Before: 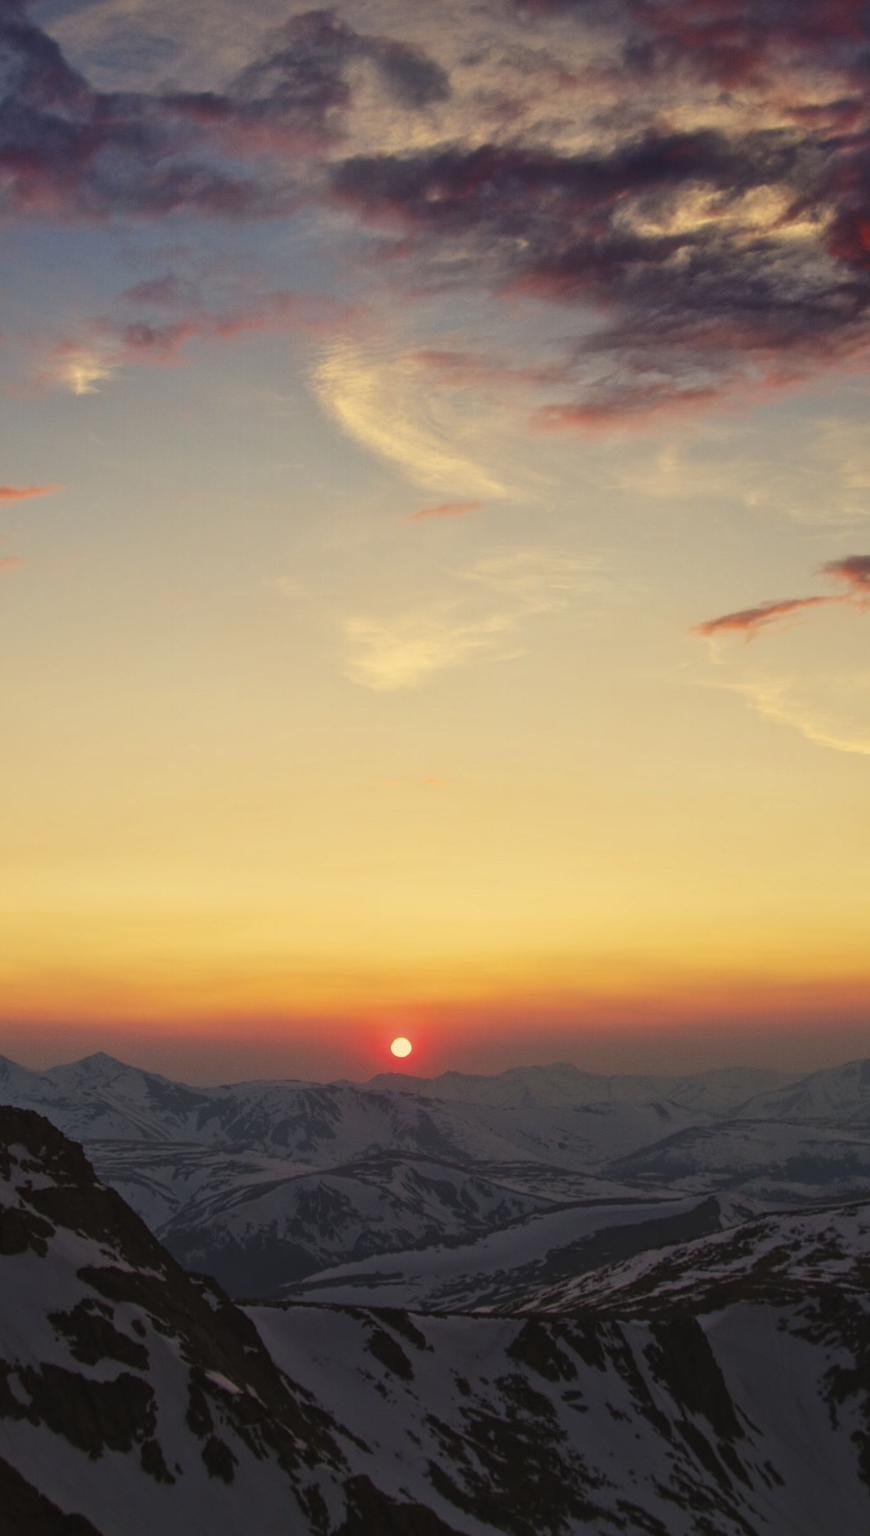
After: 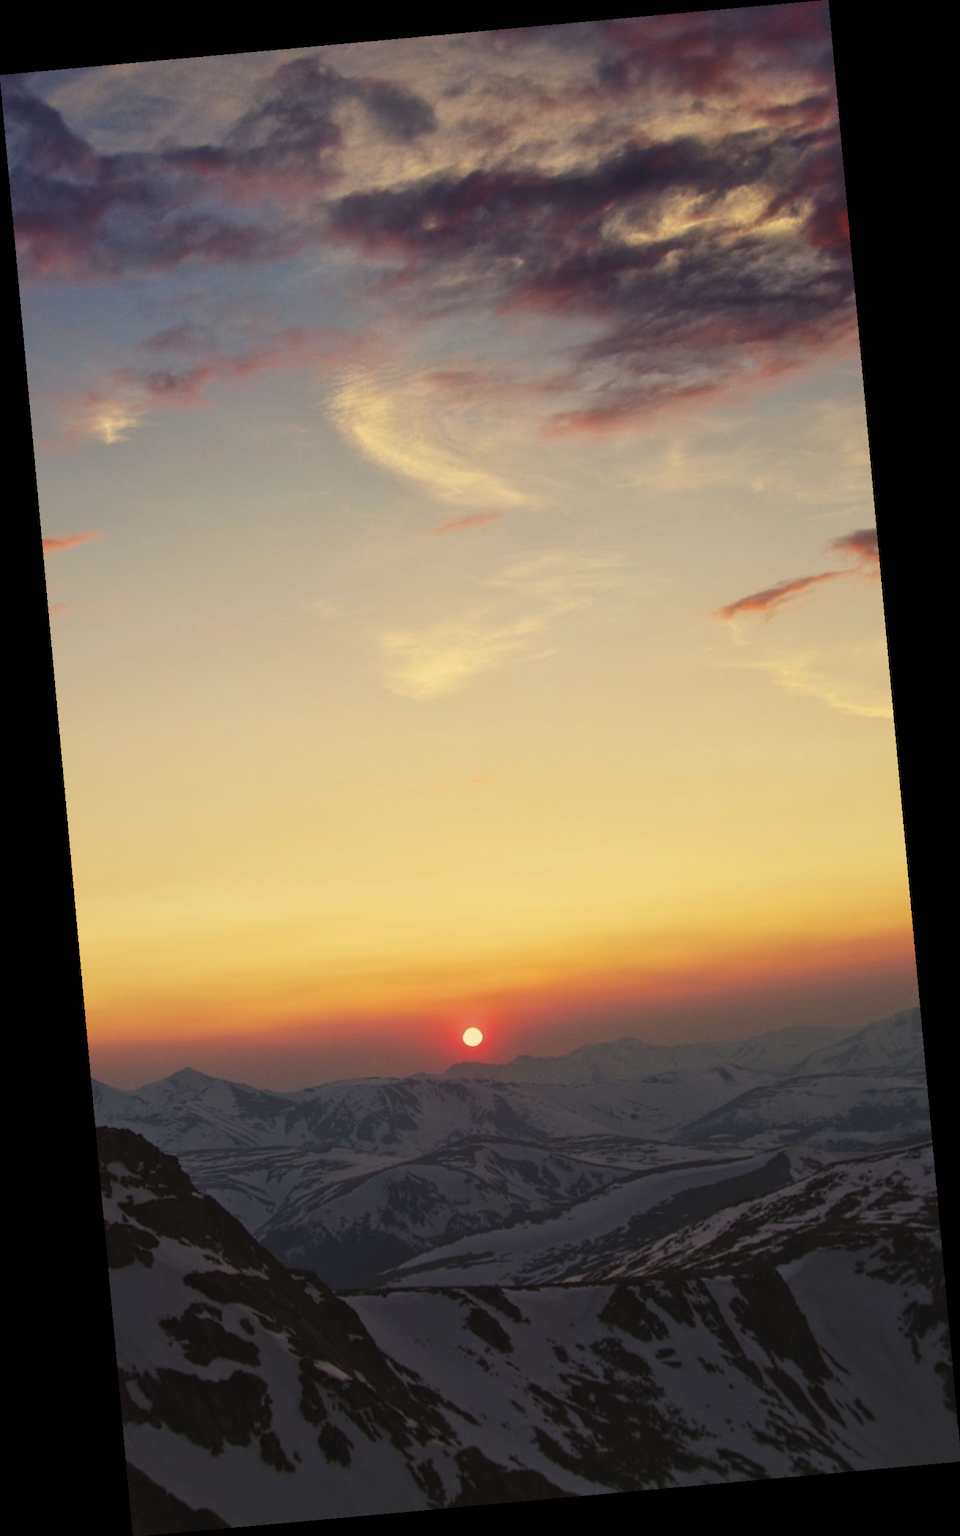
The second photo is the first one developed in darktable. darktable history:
exposure: compensate highlight preservation false
rotate and perspective: rotation -5.2°, automatic cropping off
